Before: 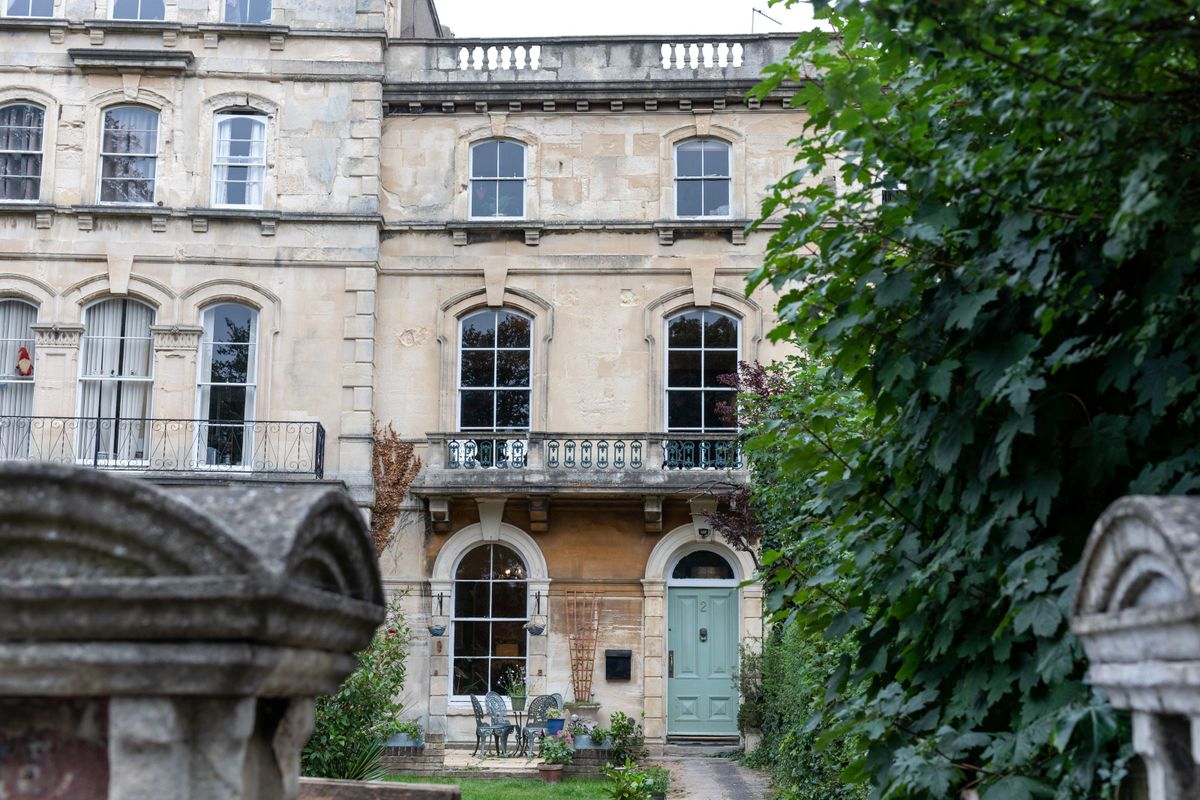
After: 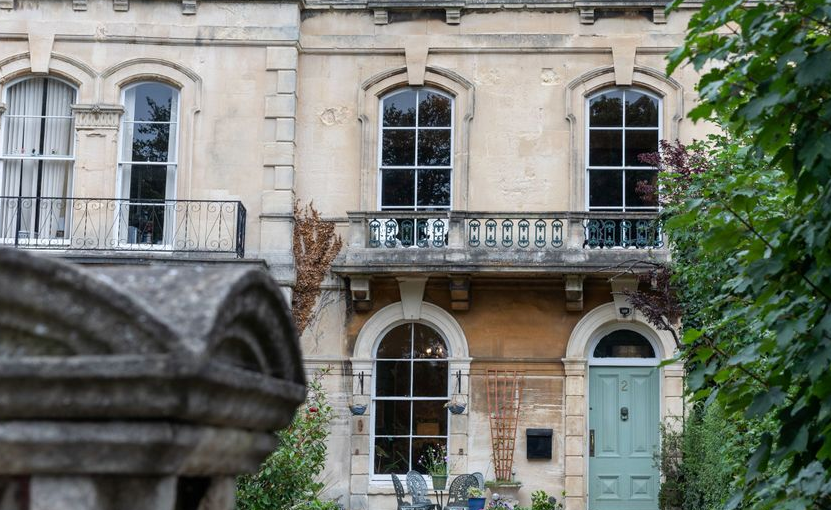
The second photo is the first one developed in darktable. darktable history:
crop: left 6.632%, top 27.734%, right 24.067%, bottom 8.412%
